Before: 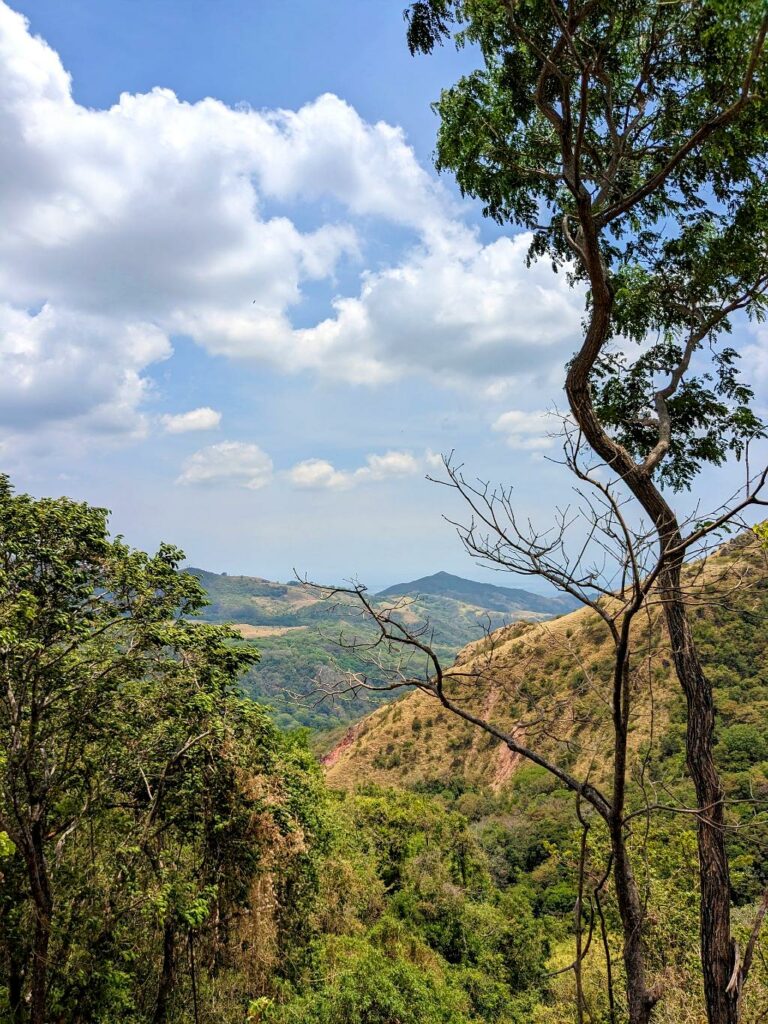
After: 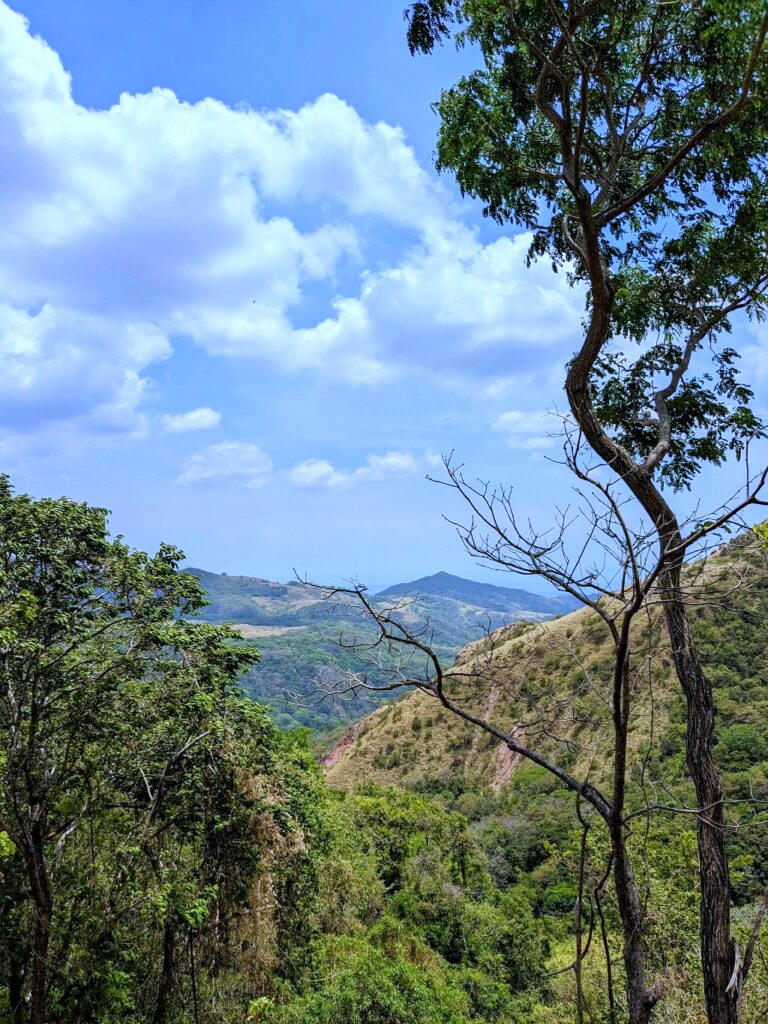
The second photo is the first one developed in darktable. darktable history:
tone equalizer: on, module defaults
white balance: red 0.871, blue 1.249
